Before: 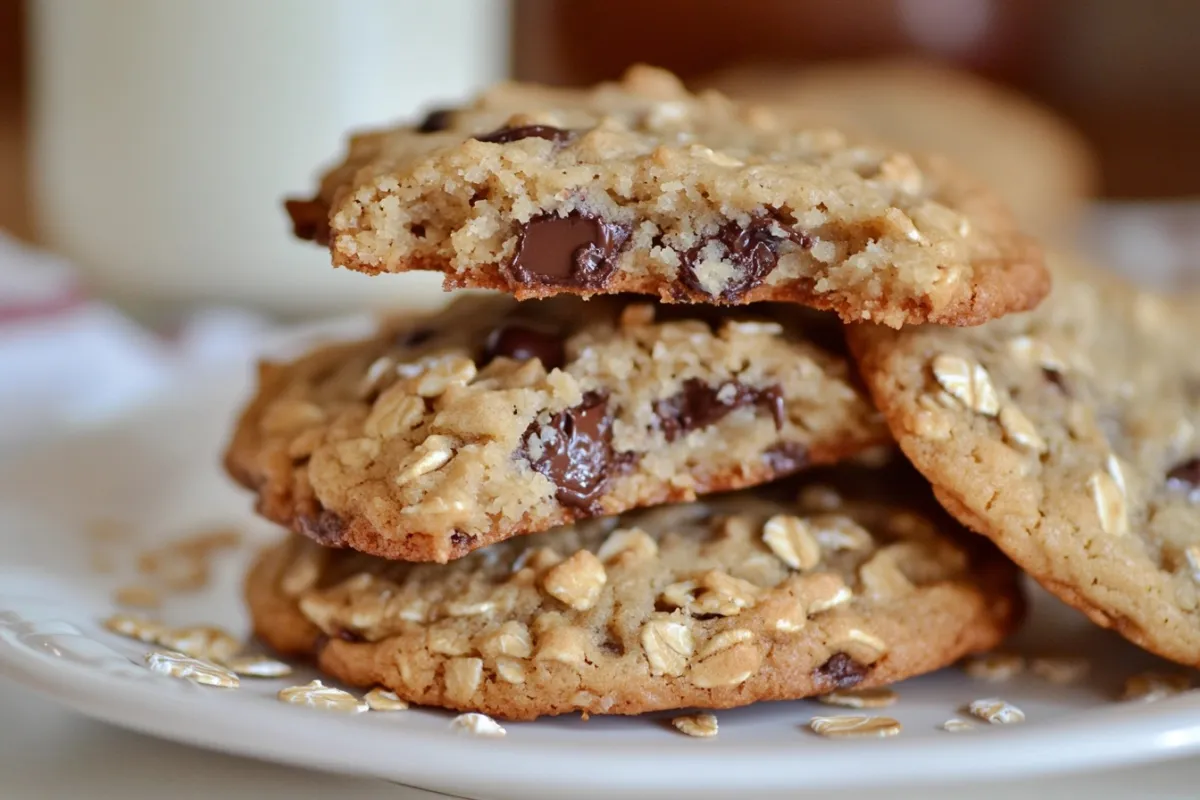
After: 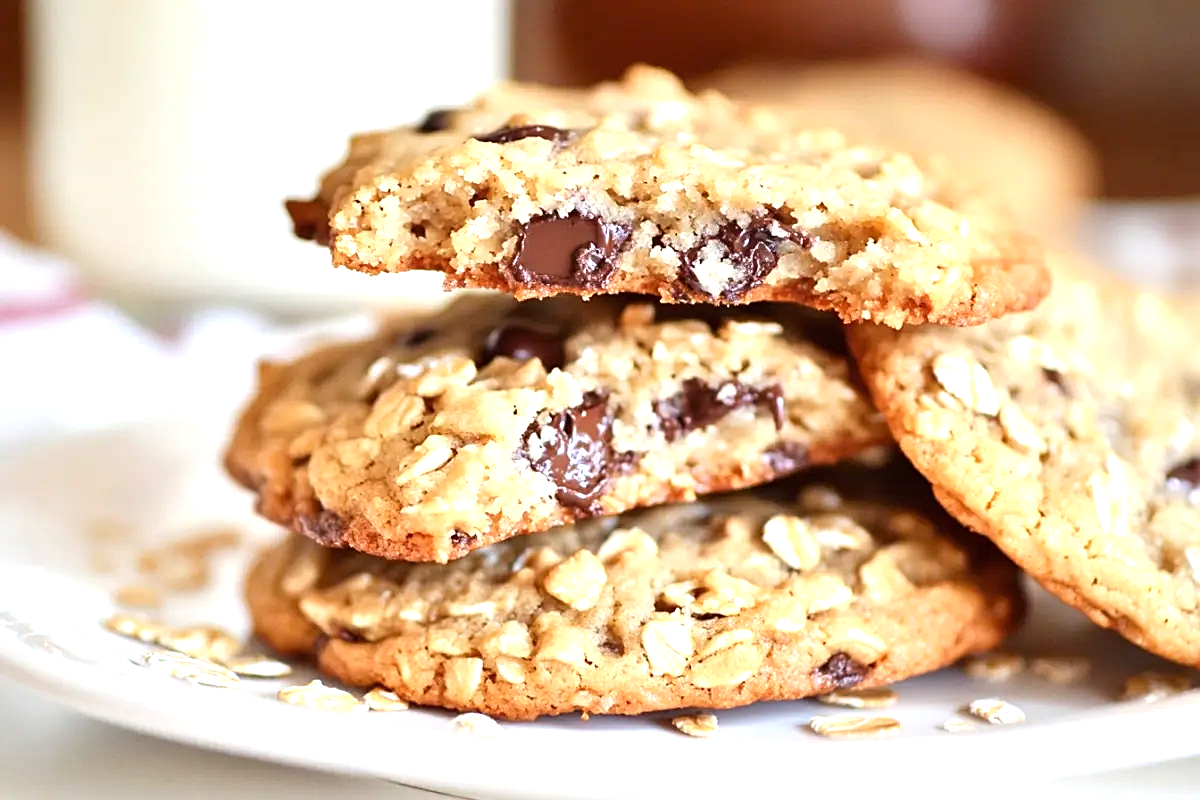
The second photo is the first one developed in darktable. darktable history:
sharpen: on, module defaults
exposure: black level correction 0, exposure 0.889 EV, compensate exposure bias true, compensate highlight preservation false
tone equalizer: -8 EV -0.383 EV, -7 EV -0.378 EV, -6 EV -0.354 EV, -5 EV -0.225 EV, -3 EV 0.234 EV, -2 EV 0.33 EV, -1 EV 0.388 EV, +0 EV 0.391 EV, mask exposure compensation -0.505 EV
